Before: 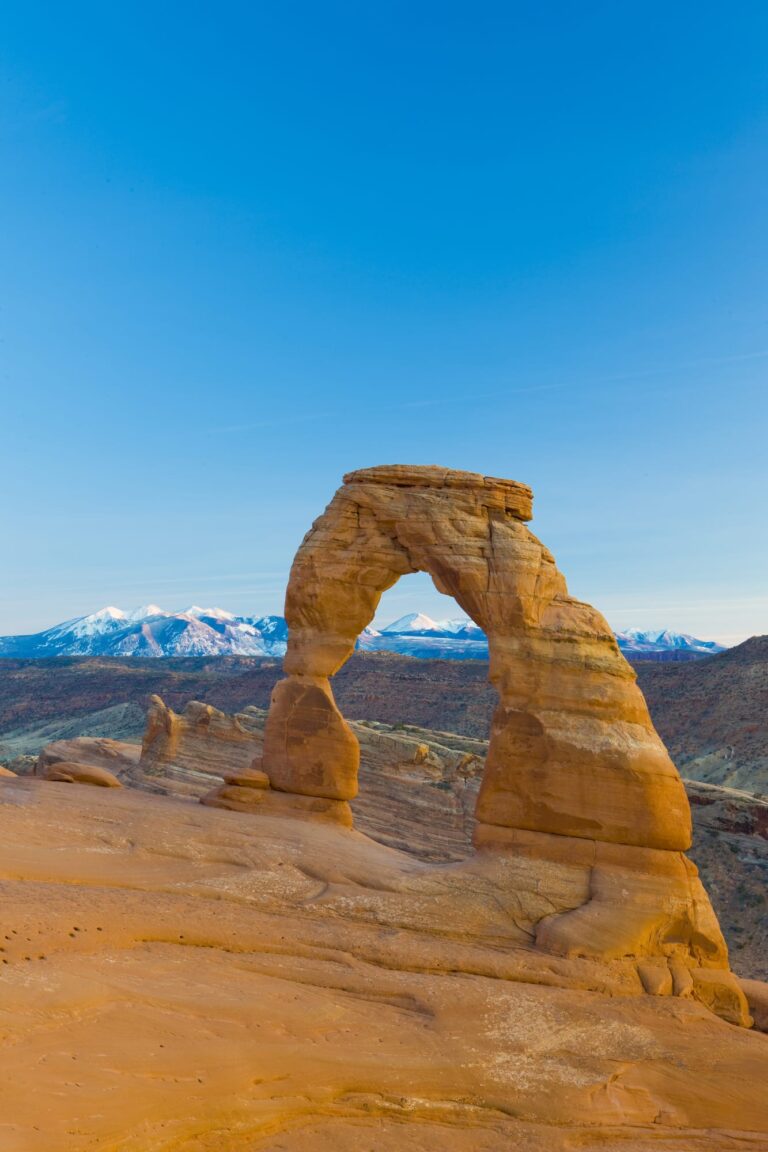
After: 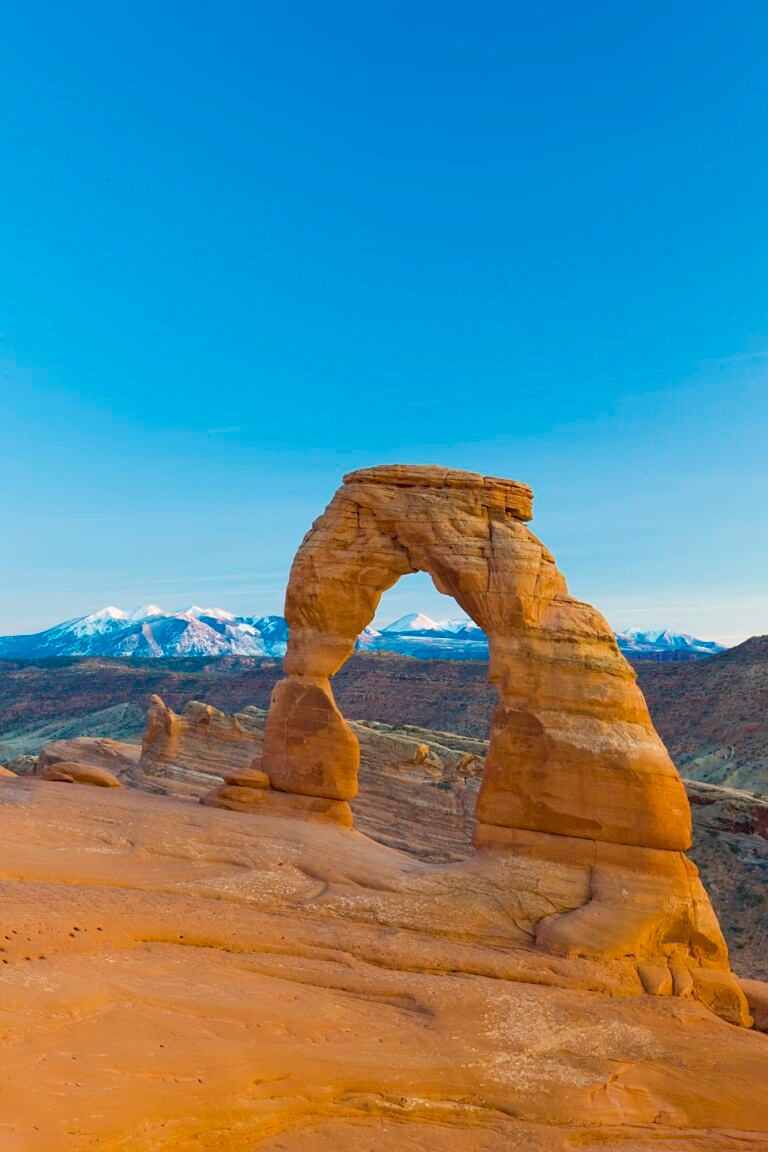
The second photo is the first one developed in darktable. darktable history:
sharpen: radius 1.272, amount 0.305, threshold 0
white balance: red 1, blue 1
